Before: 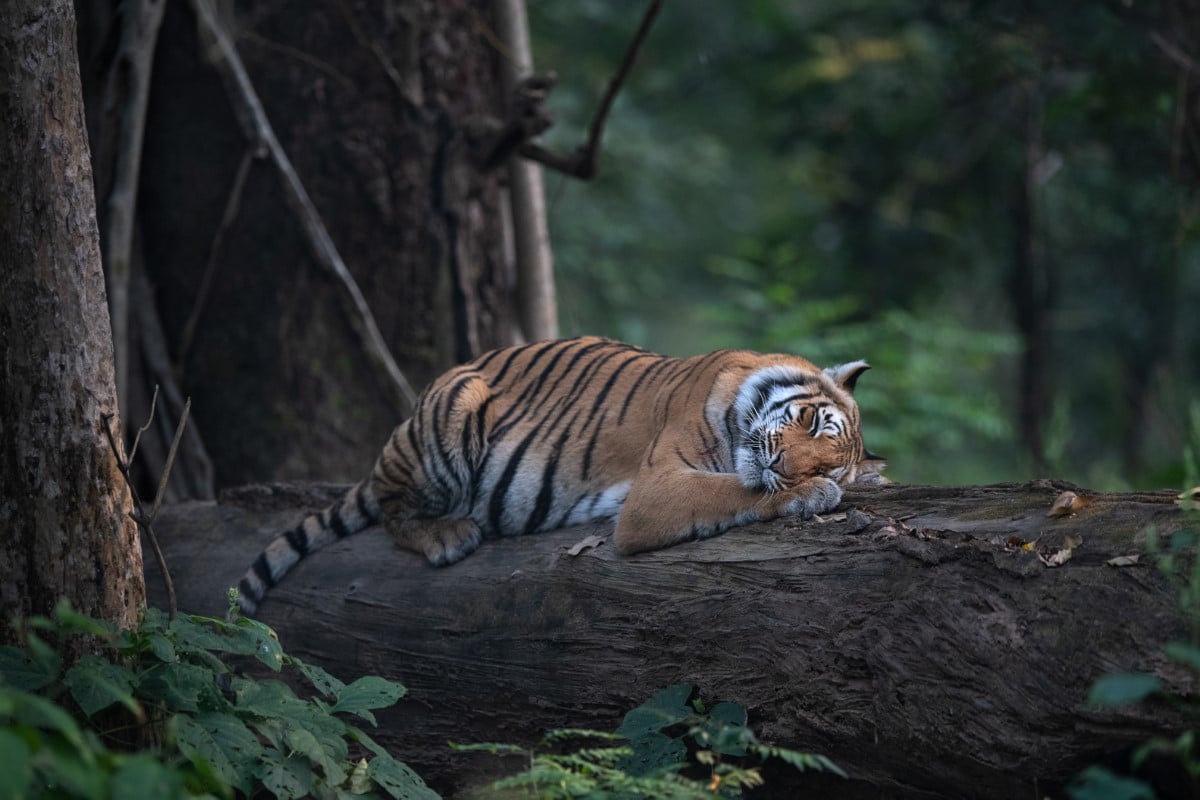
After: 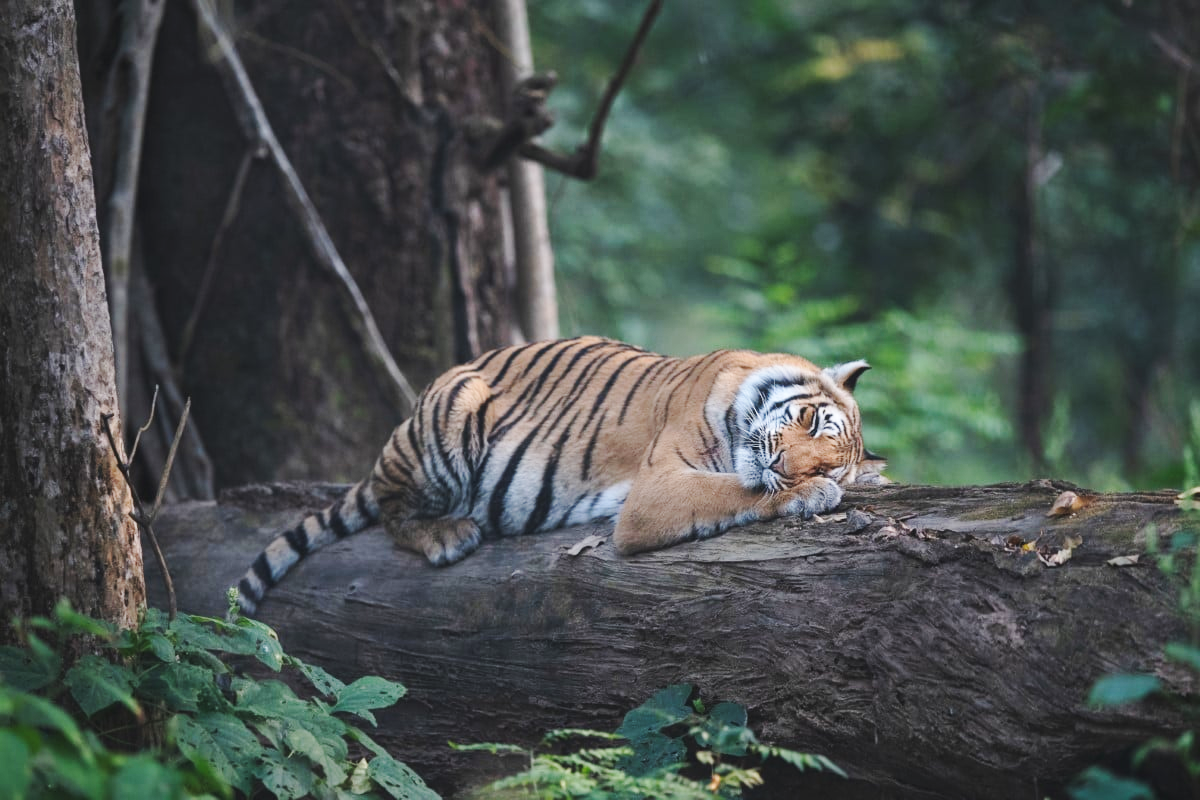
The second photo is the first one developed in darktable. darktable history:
base curve: curves: ch0 [(0, 0.007) (0.028, 0.063) (0.121, 0.311) (0.46, 0.743) (0.859, 0.957) (1, 1)], preserve colors none
